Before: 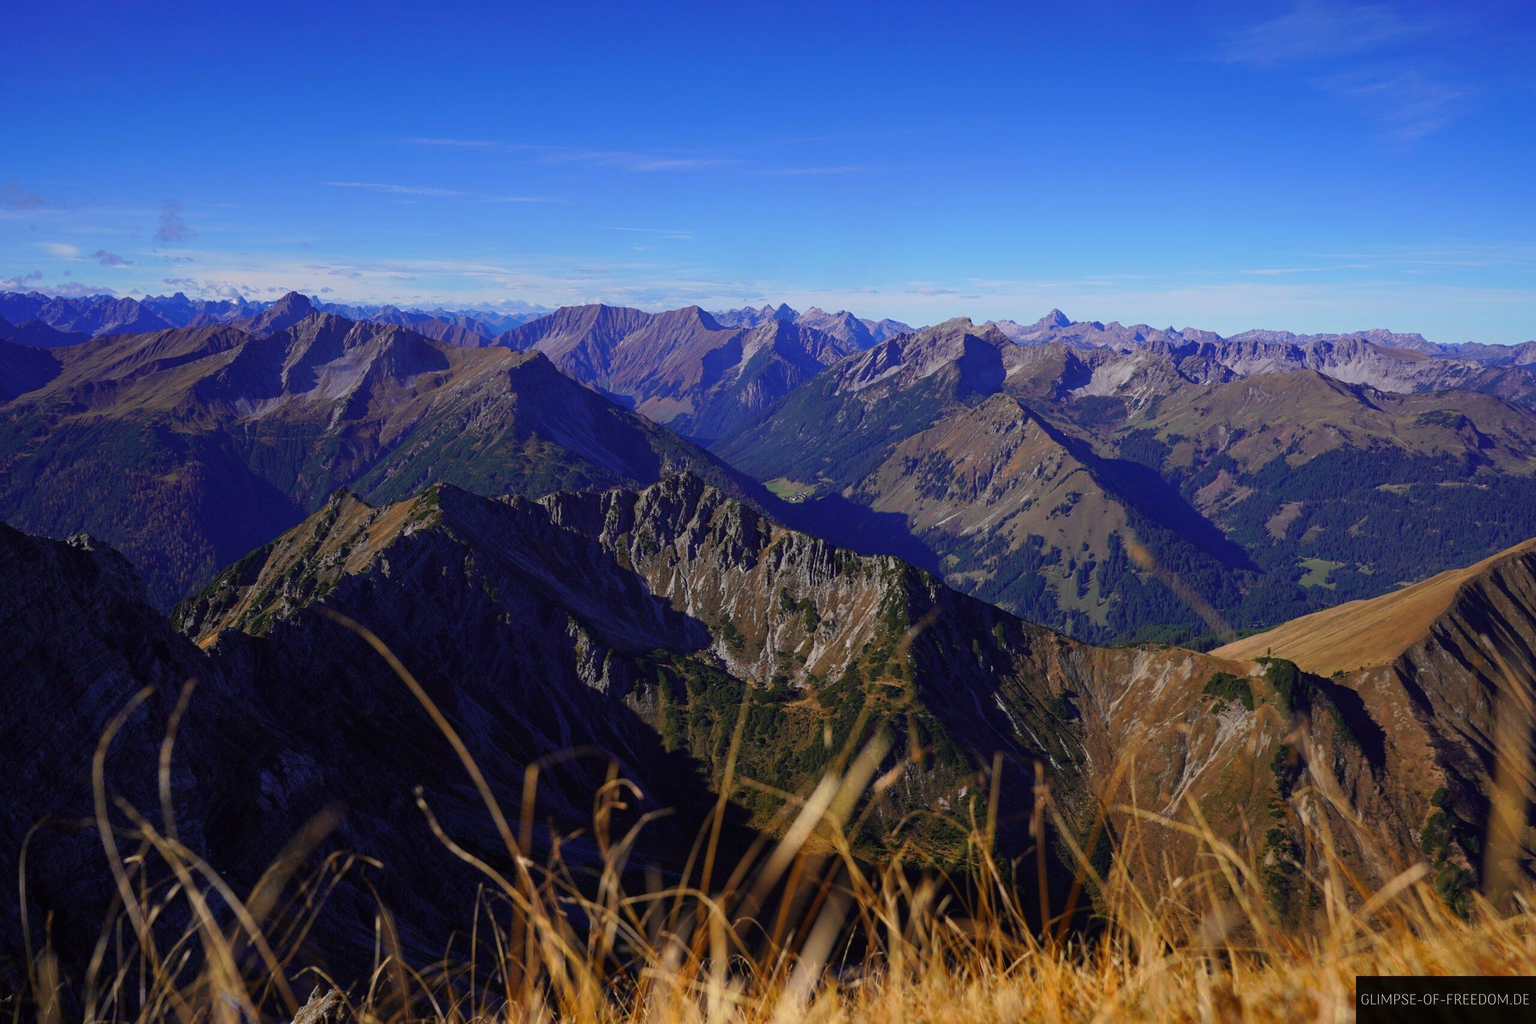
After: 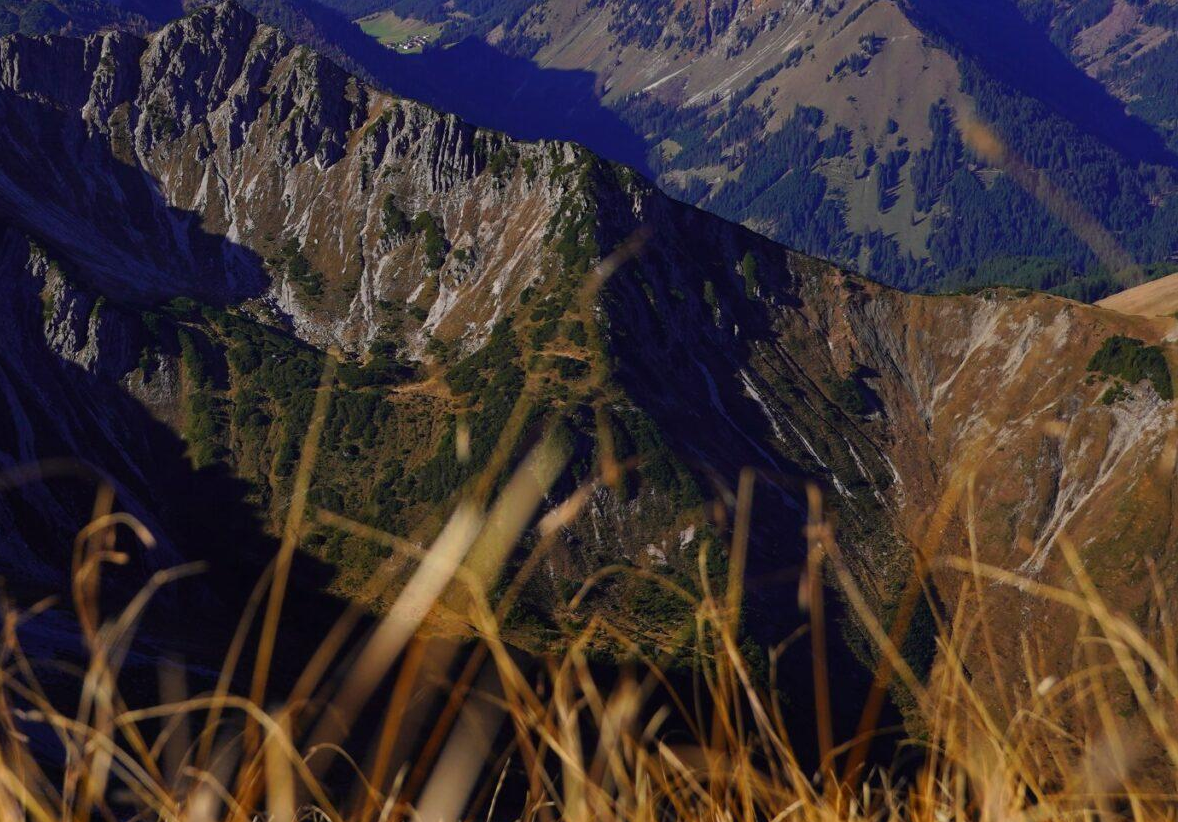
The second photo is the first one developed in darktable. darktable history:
crop: left 35.846%, top 46.009%, right 18.107%, bottom 5.812%
